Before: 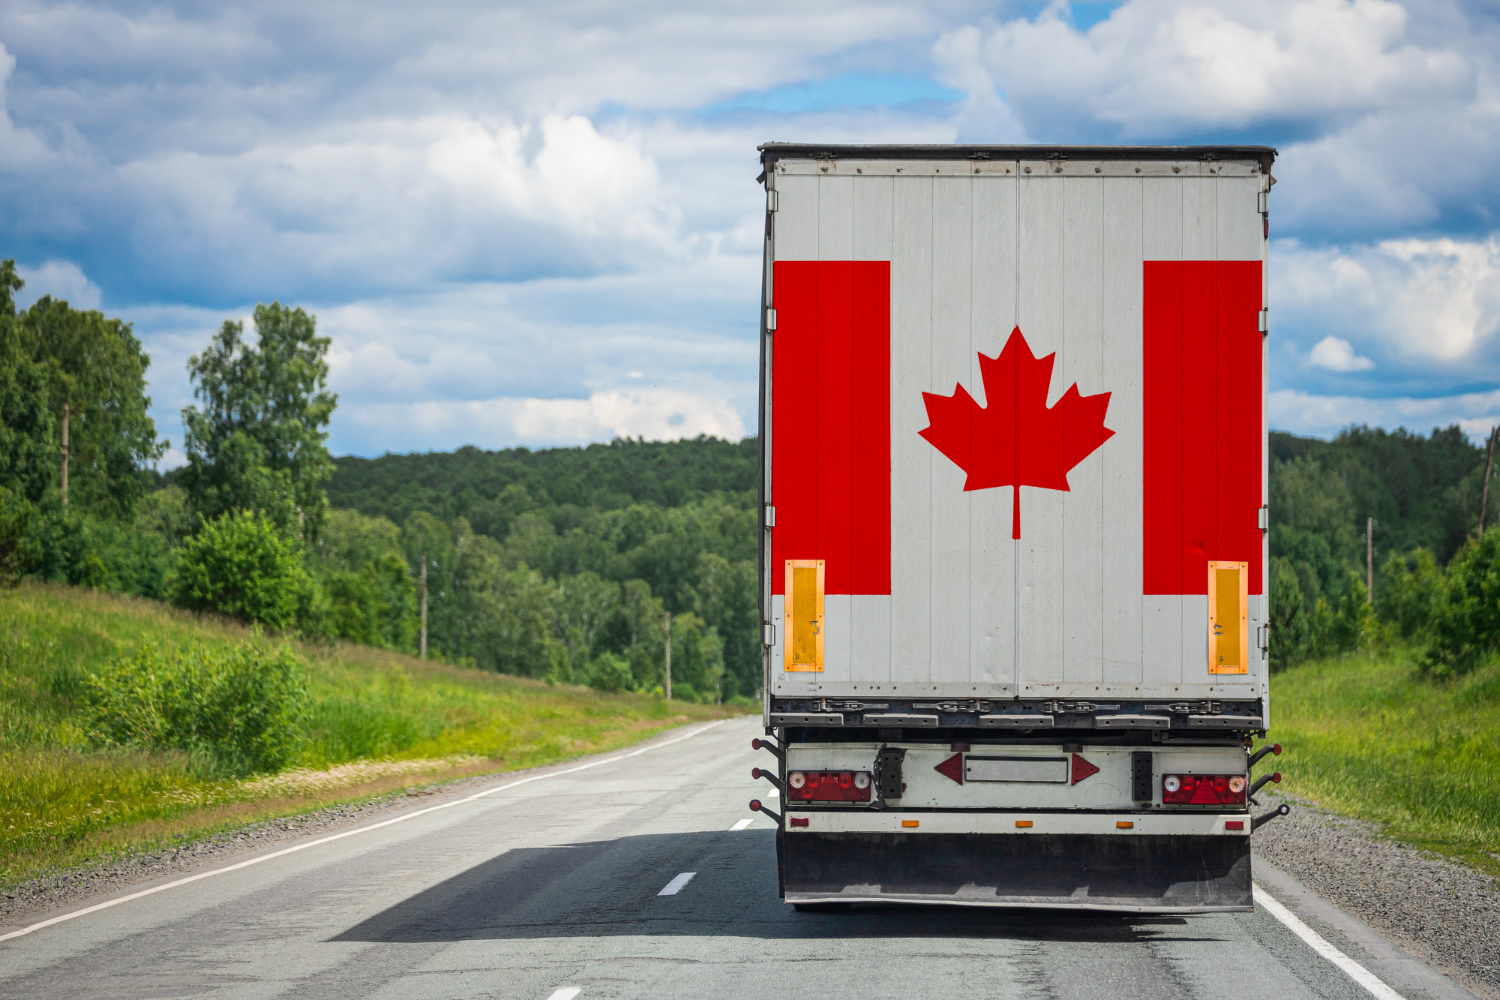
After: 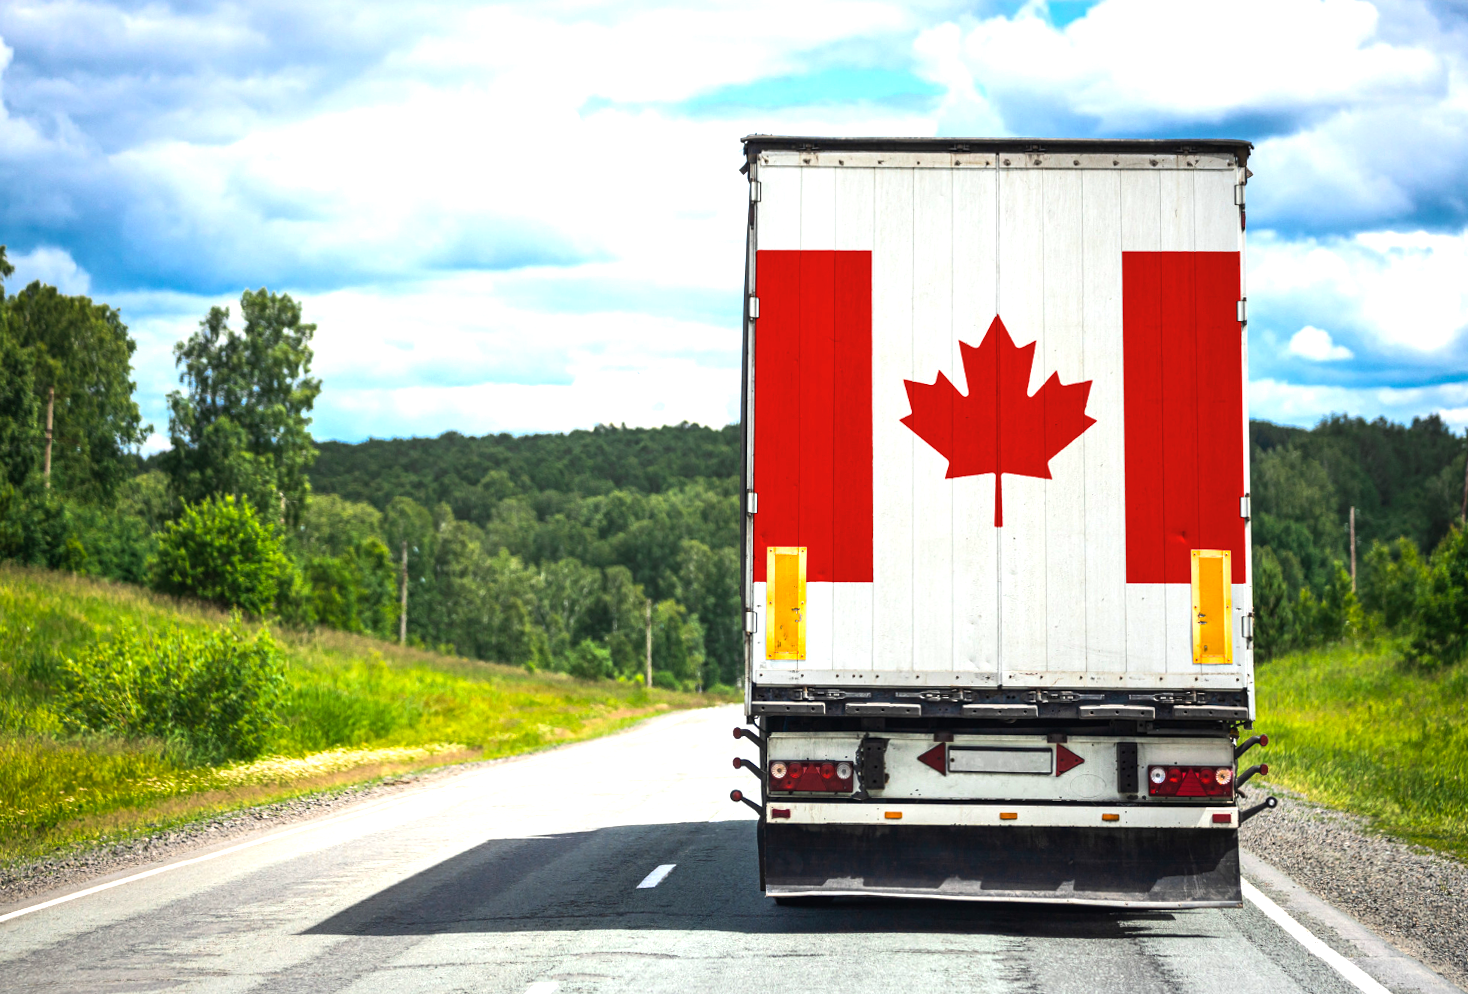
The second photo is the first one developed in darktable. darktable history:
exposure: black level correction 0, exposure 0.5 EV, compensate highlight preservation false
rotate and perspective: rotation 0.226°, lens shift (vertical) -0.042, crop left 0.023, crop right 0.982, crop top 0.006, crop bottom 0.994
color balance rgb: perceptual brilliance grading › highlights 14.29%, perceptual brilliance grading › mid-tones -5.92%, perceptual brilliance grading › shadows -26.83%, global vibrance 31.18%
